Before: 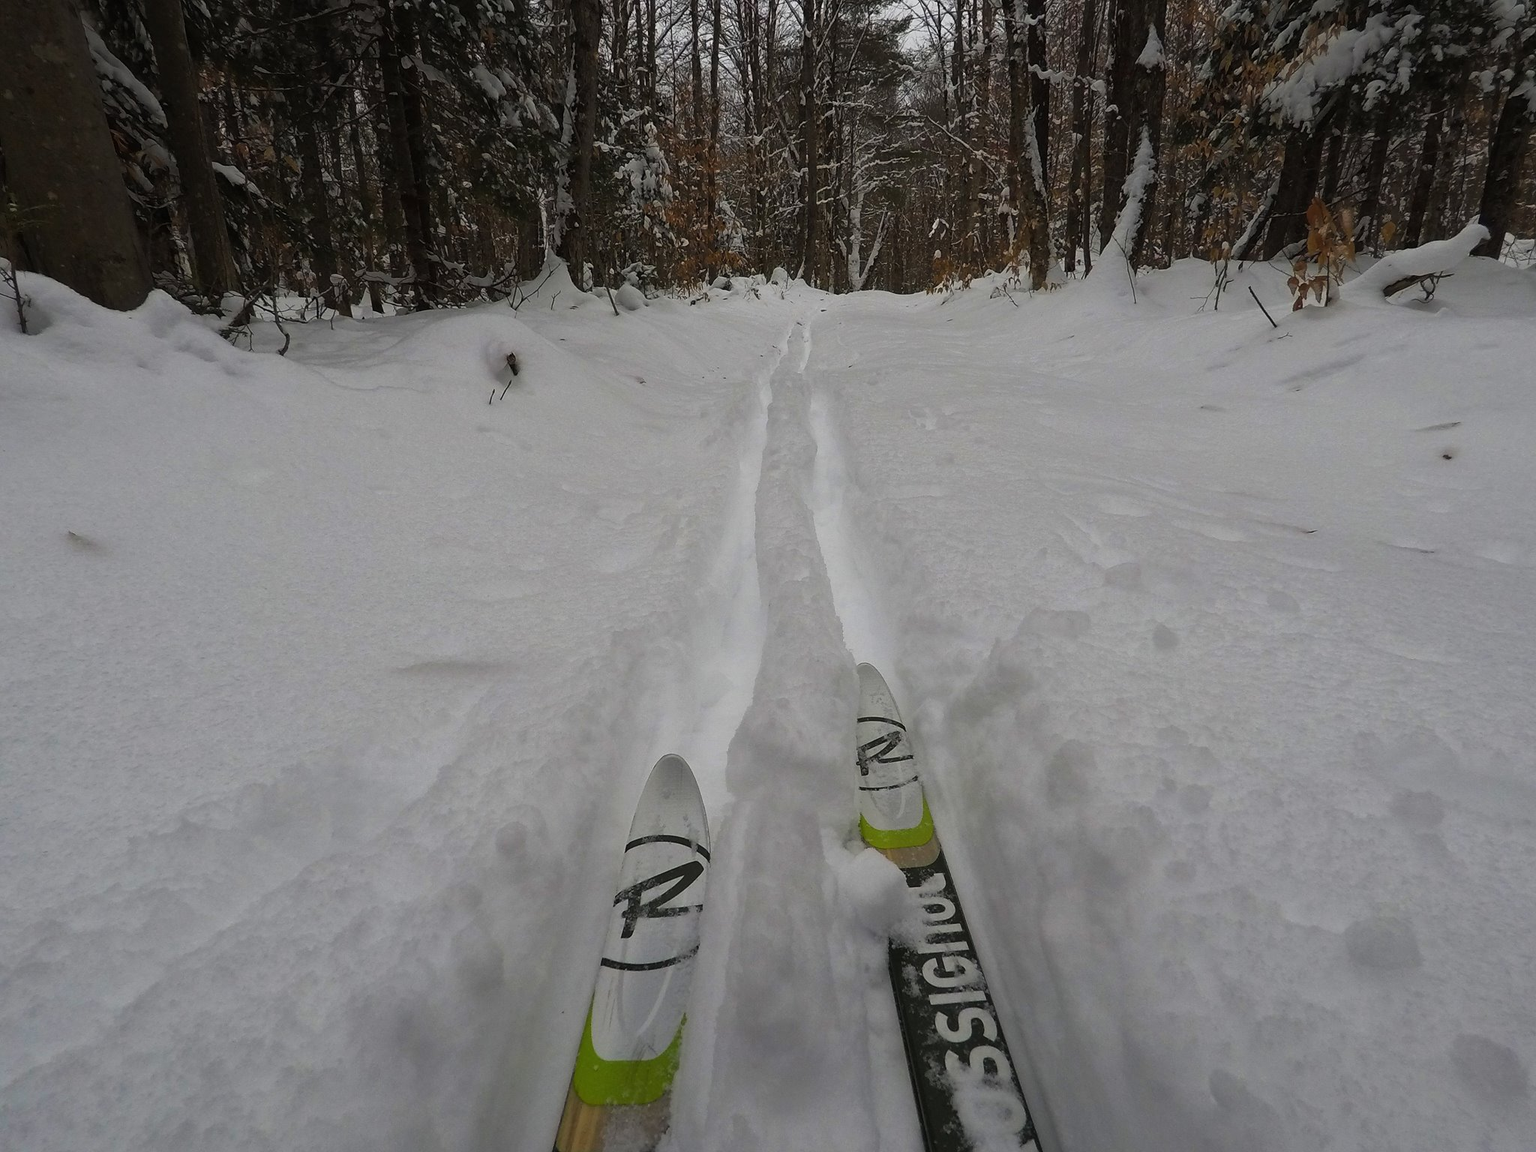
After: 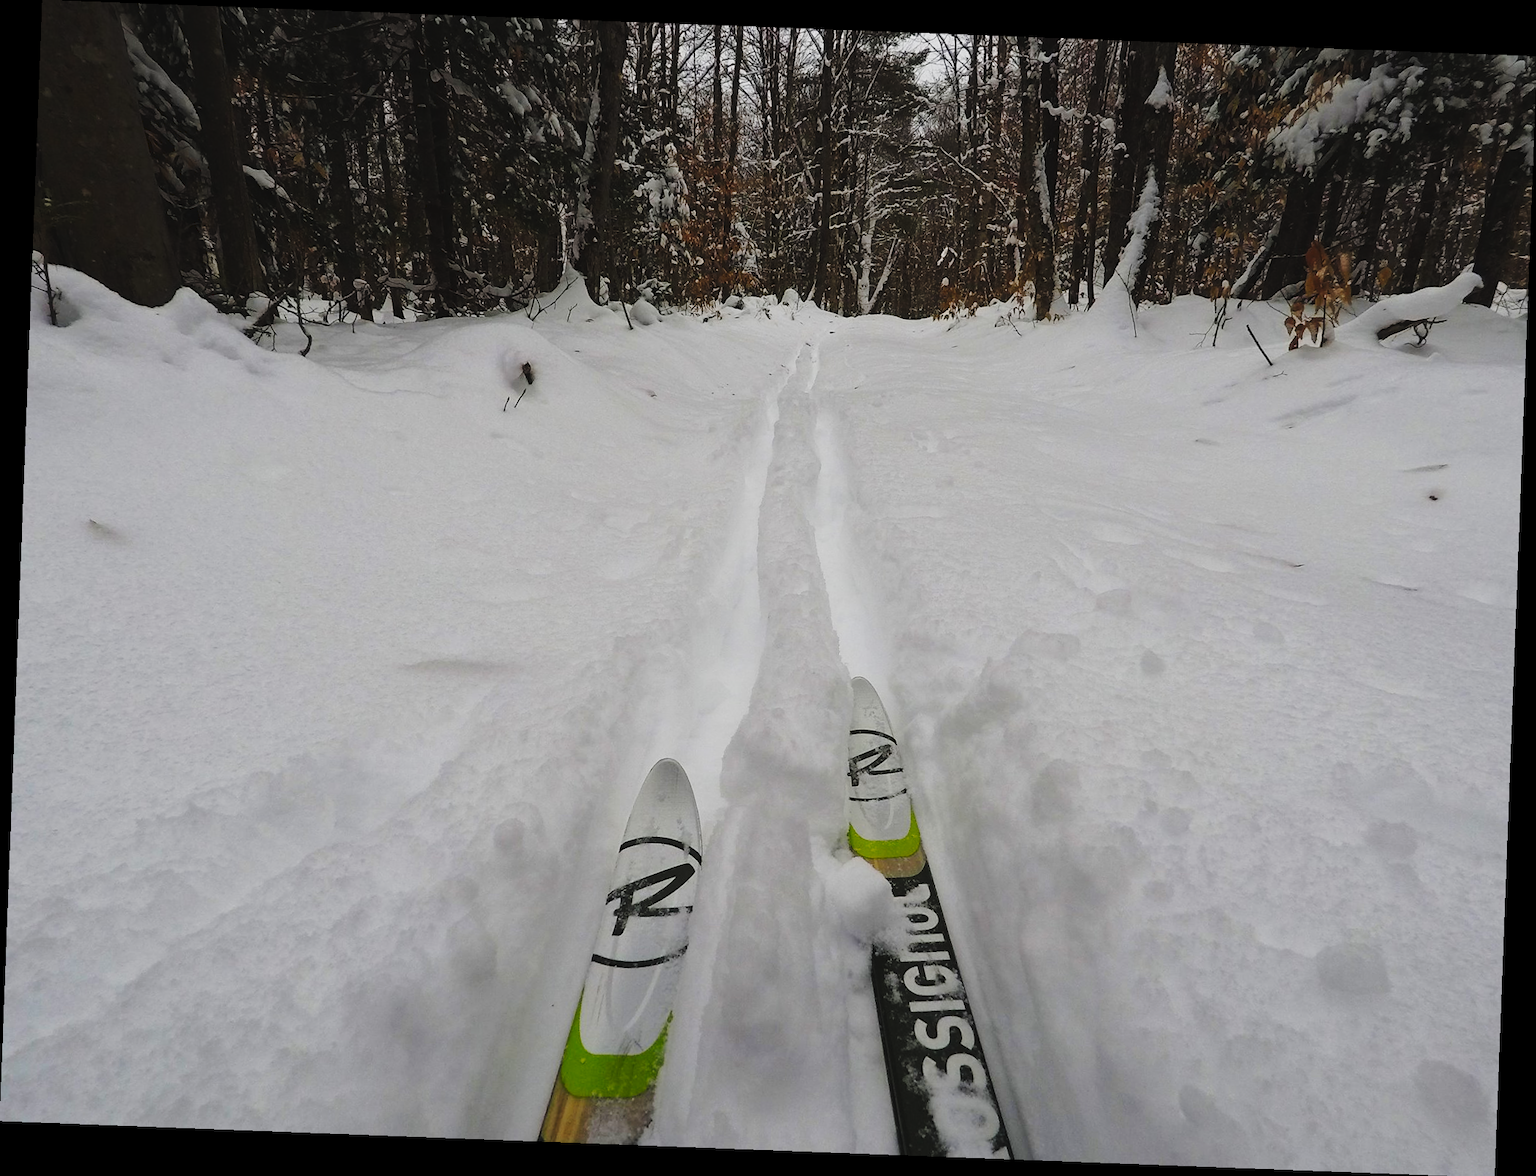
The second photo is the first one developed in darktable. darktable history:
rotate and perspective: rotation 2.17°, automatic cropping off
tone curve: curves: ch0 [(0, 0) (0.003, 0.039) (0.011, 0.042) (0.025, 0.048) (0.044, 0.058) (0.069, 0.071) (0.1, 0.089) (0.136, 0.114) (0.177, 0.146) (0.224, 0.199) (0.277, 0.27) (0.335, 0.364) (0.399, 0.47) (0.468, 0.566) (0.543, 0.643) (0.623, 0.73) (0.709, 0.8) (0.801, 0.863) (0.898, 0.925) (1, 1)], preserve colors none
